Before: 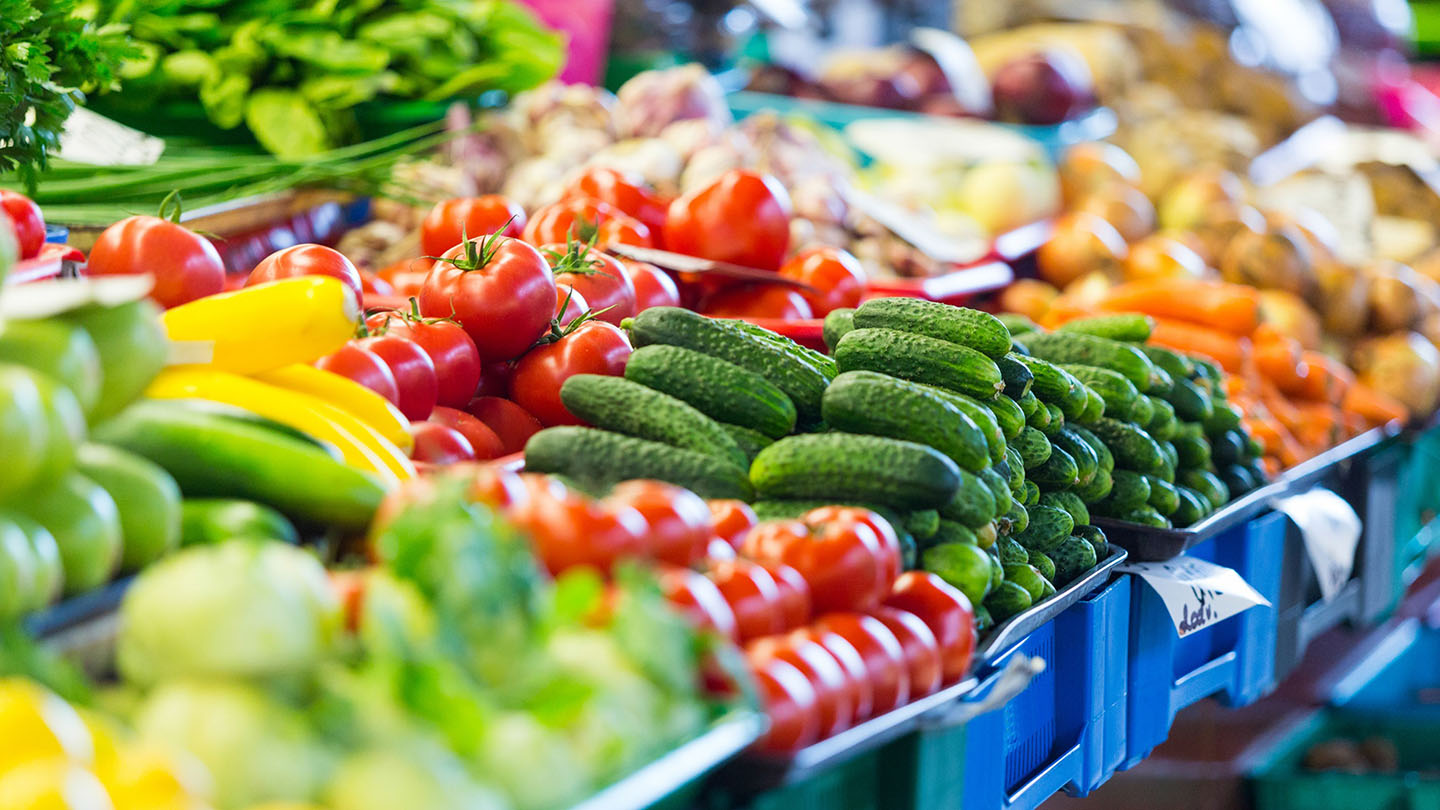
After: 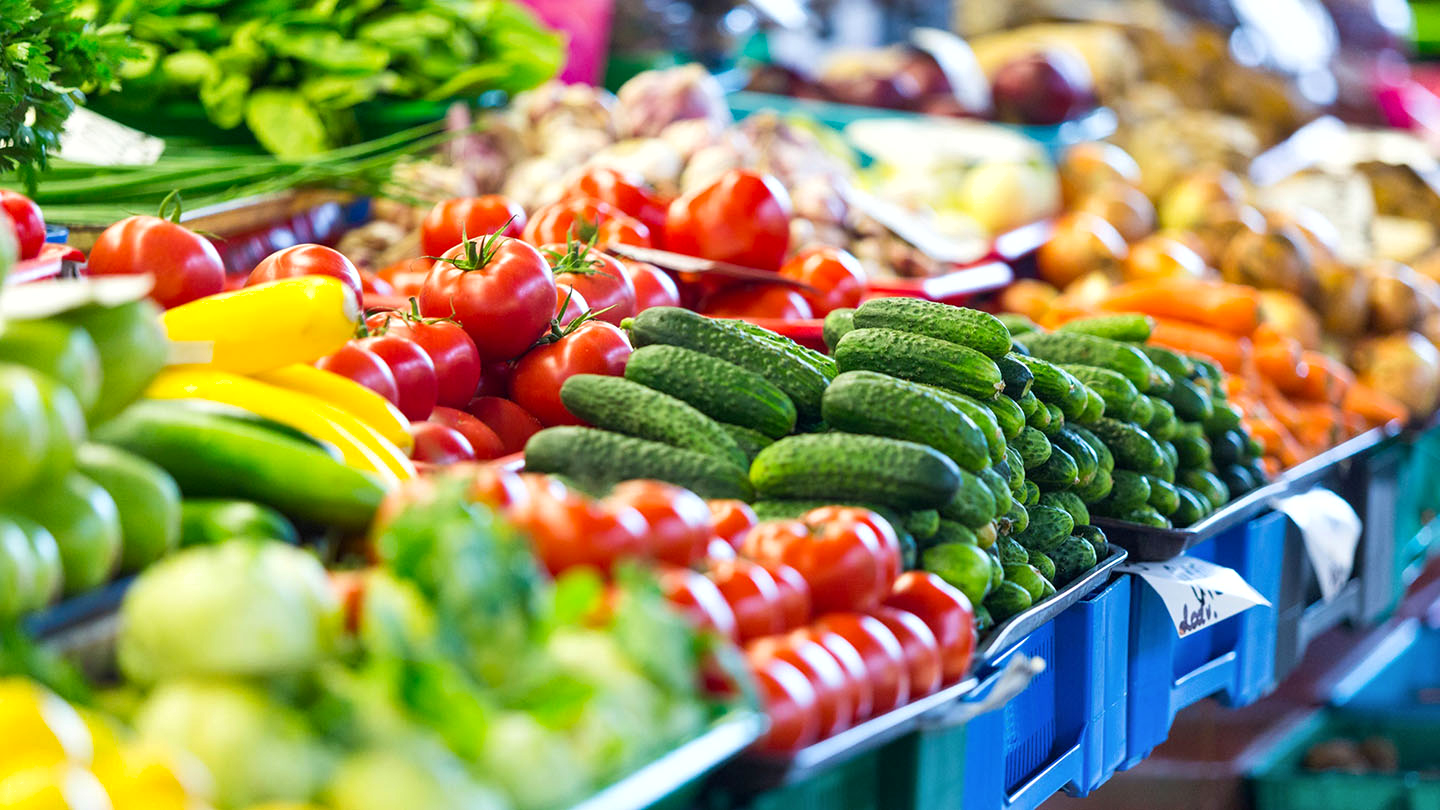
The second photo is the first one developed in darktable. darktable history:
exposure: black level correction 0.001, exposure 0.191 EV, compensate highlight preservation false
shadows and highlights: low approximation 0.01, soften with gaussian
